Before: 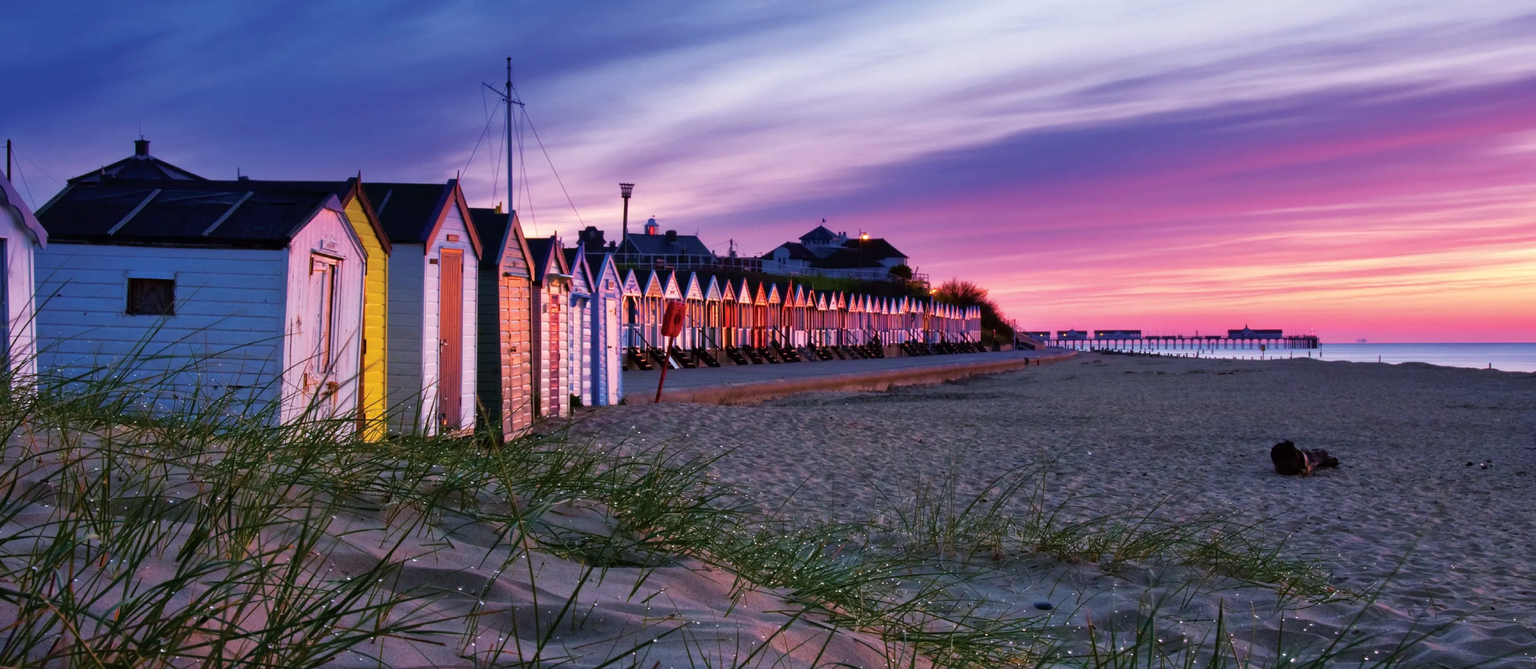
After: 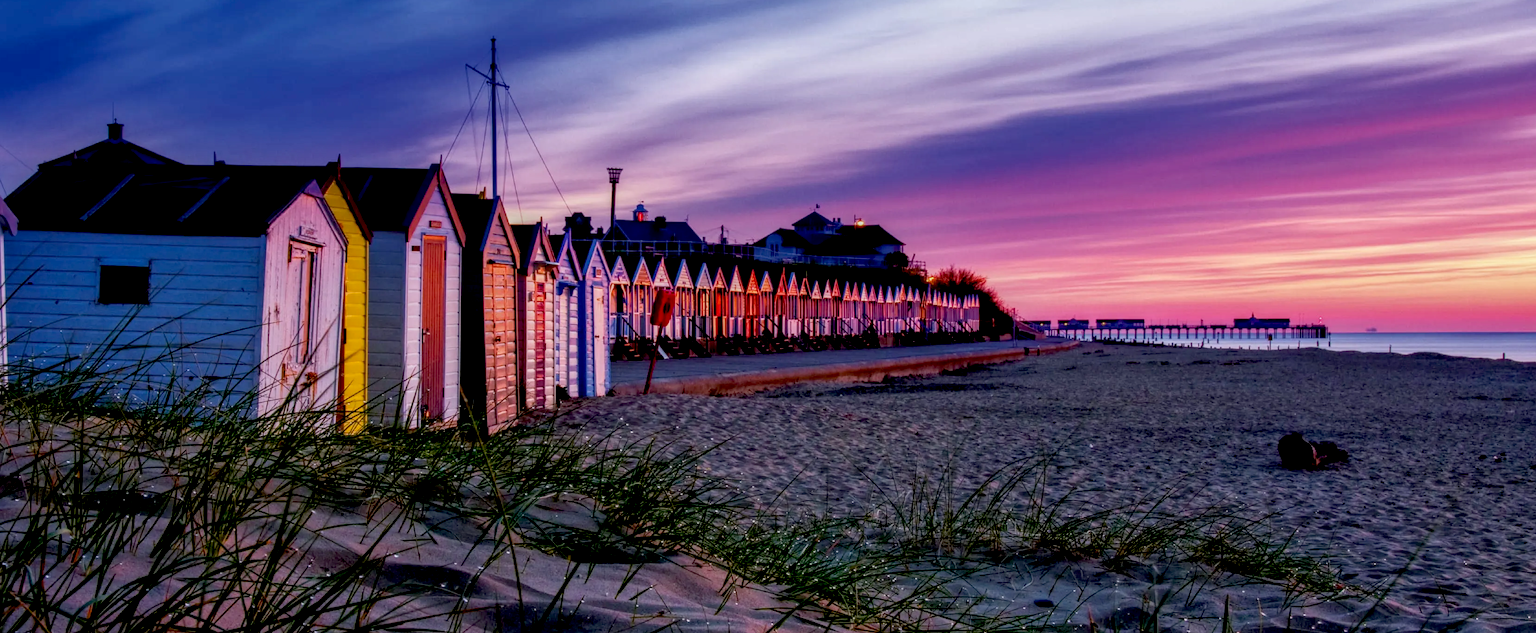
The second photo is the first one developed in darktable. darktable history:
exposure: black level correction 0.028, exposure -0.073 EV, compensate highlight preservation false
crop: left 1.975%, top 3.057%, right 0.911%, bottom 4.897%
local contrast: highlights 2%, shadows 2%, detail 133%
